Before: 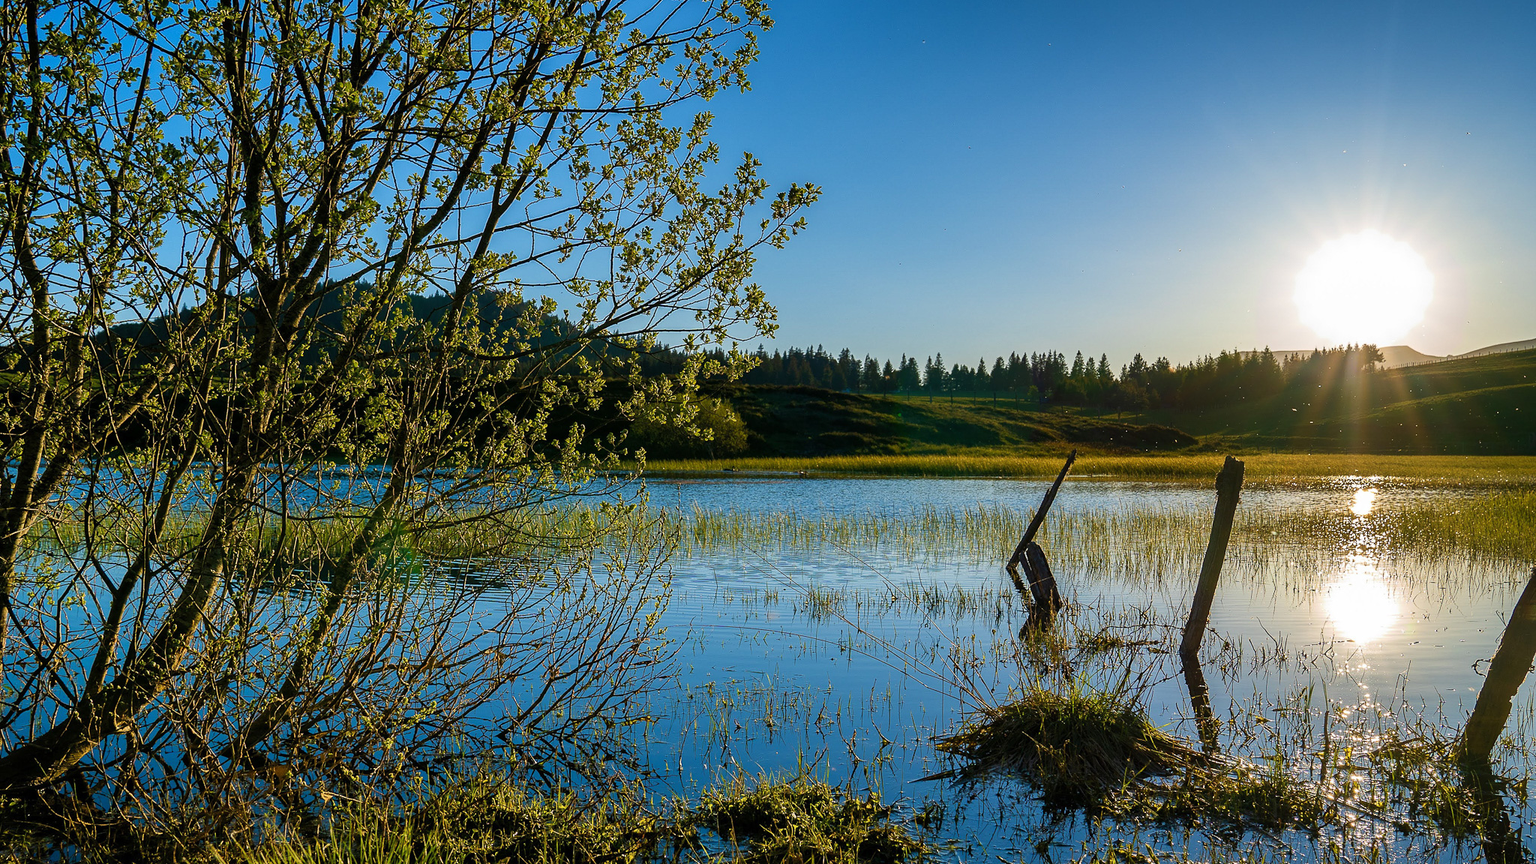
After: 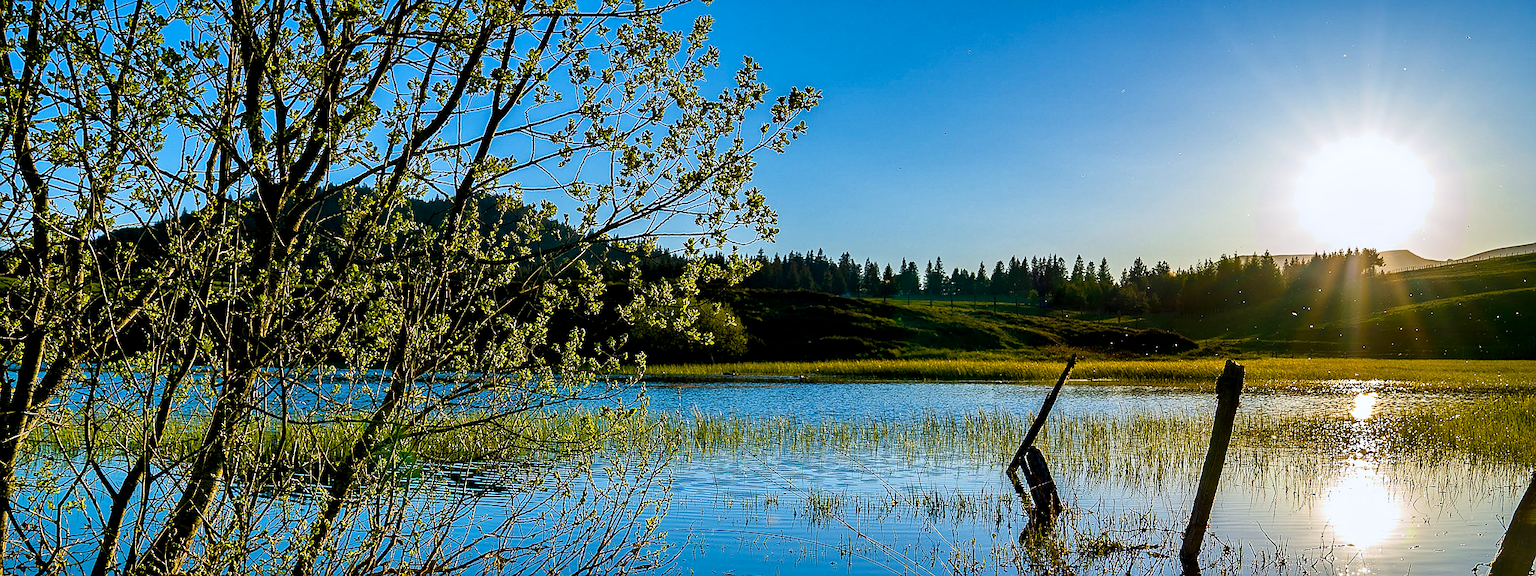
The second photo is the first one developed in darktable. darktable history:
filmic rgb: black relative exposure -9.5 EV, white relative exposure 3.02 EV, hardness 6.12
crop: top 11.166%, bottom 22.168%
color balance rgb: perceptual saturation grading › global saturation 25%, global vibrance 20%
local contrast: mode bilateral grid, contrast 20, coarseness 100, detail 150%, midtone range 0.2
sharpen: radius 0.969, amount 0.604
contrast equalizer: y [[0.524, 0.538, 0.547, 0.548, 0.538, 0.524], [0.5 ×6], [0.5 ×6], [0 ×6], [0 ×6]]
white balance: red 0.976, blue 1.04
